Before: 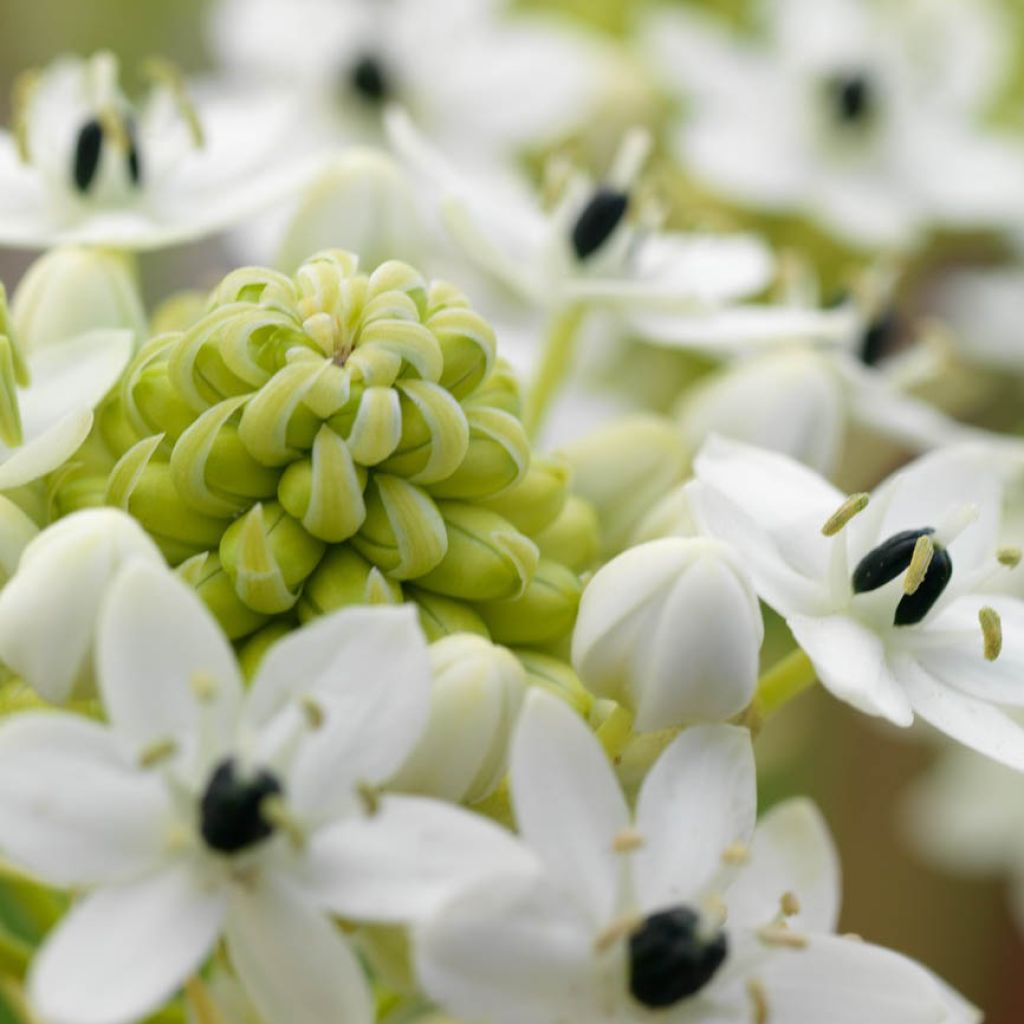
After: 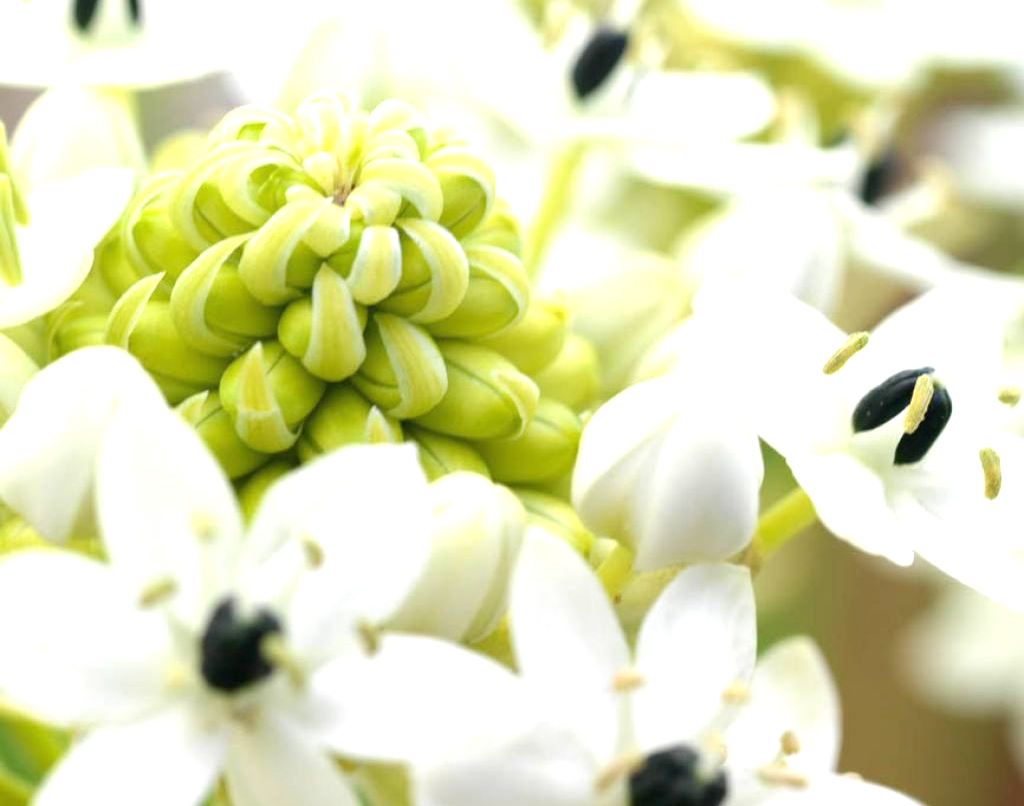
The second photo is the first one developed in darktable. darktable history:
exposure: black level correction 0, exposure 1 EV, compensate exposure bias true, compensate highlight preservation false
crop and rotate: top 15.774%, bottom 5.506%
